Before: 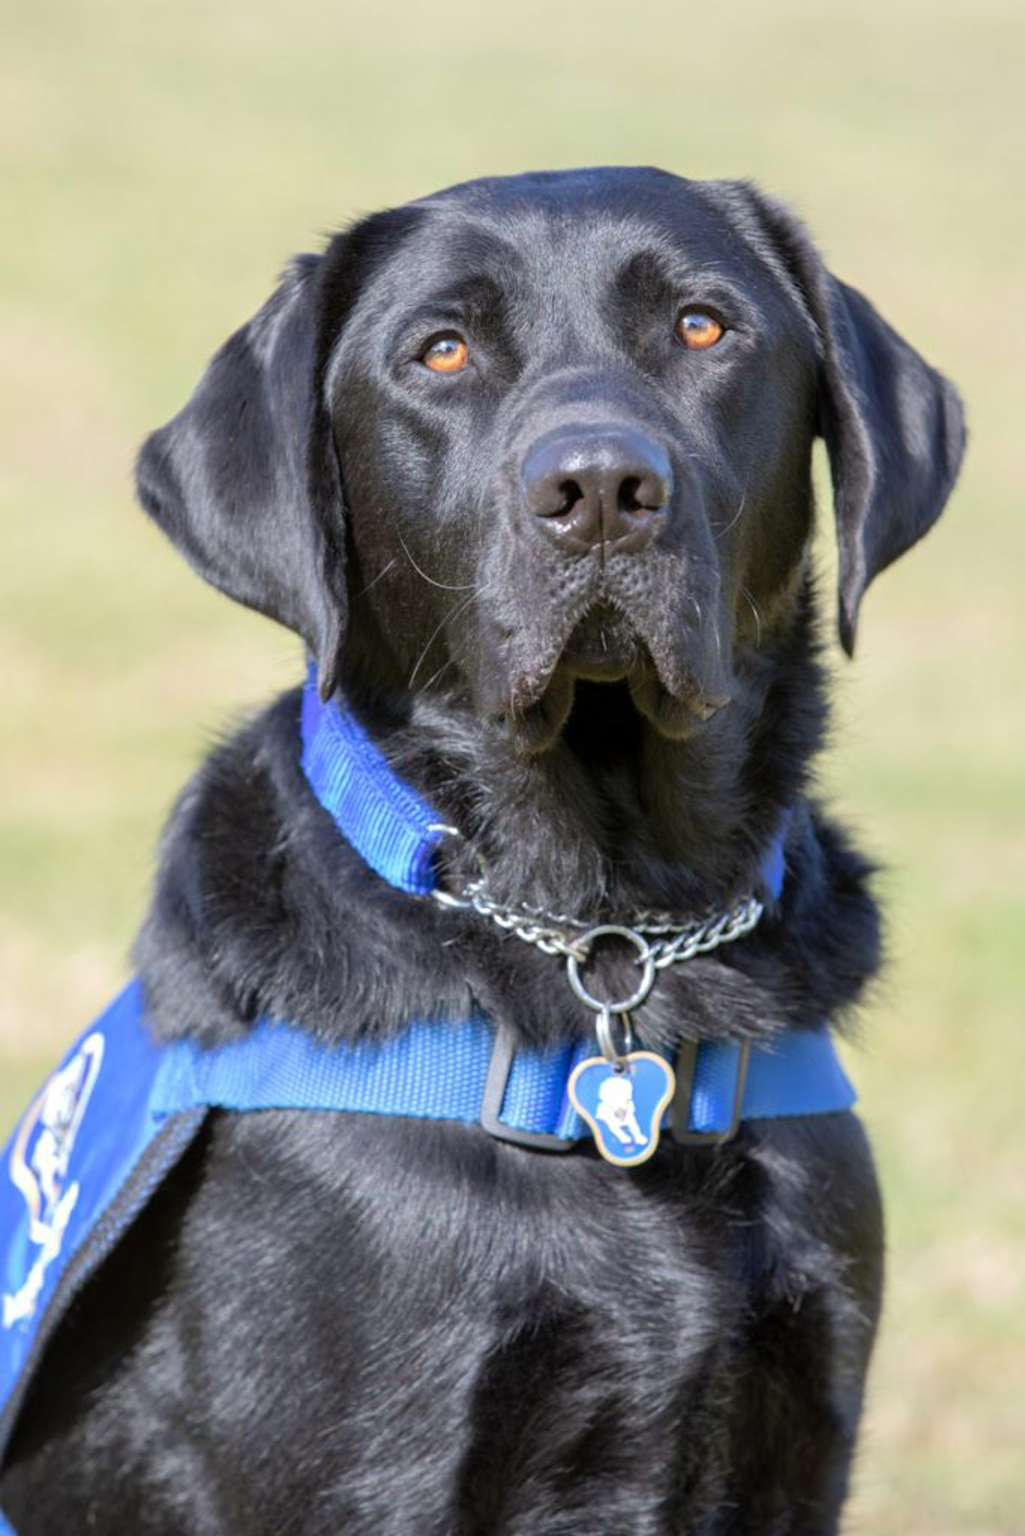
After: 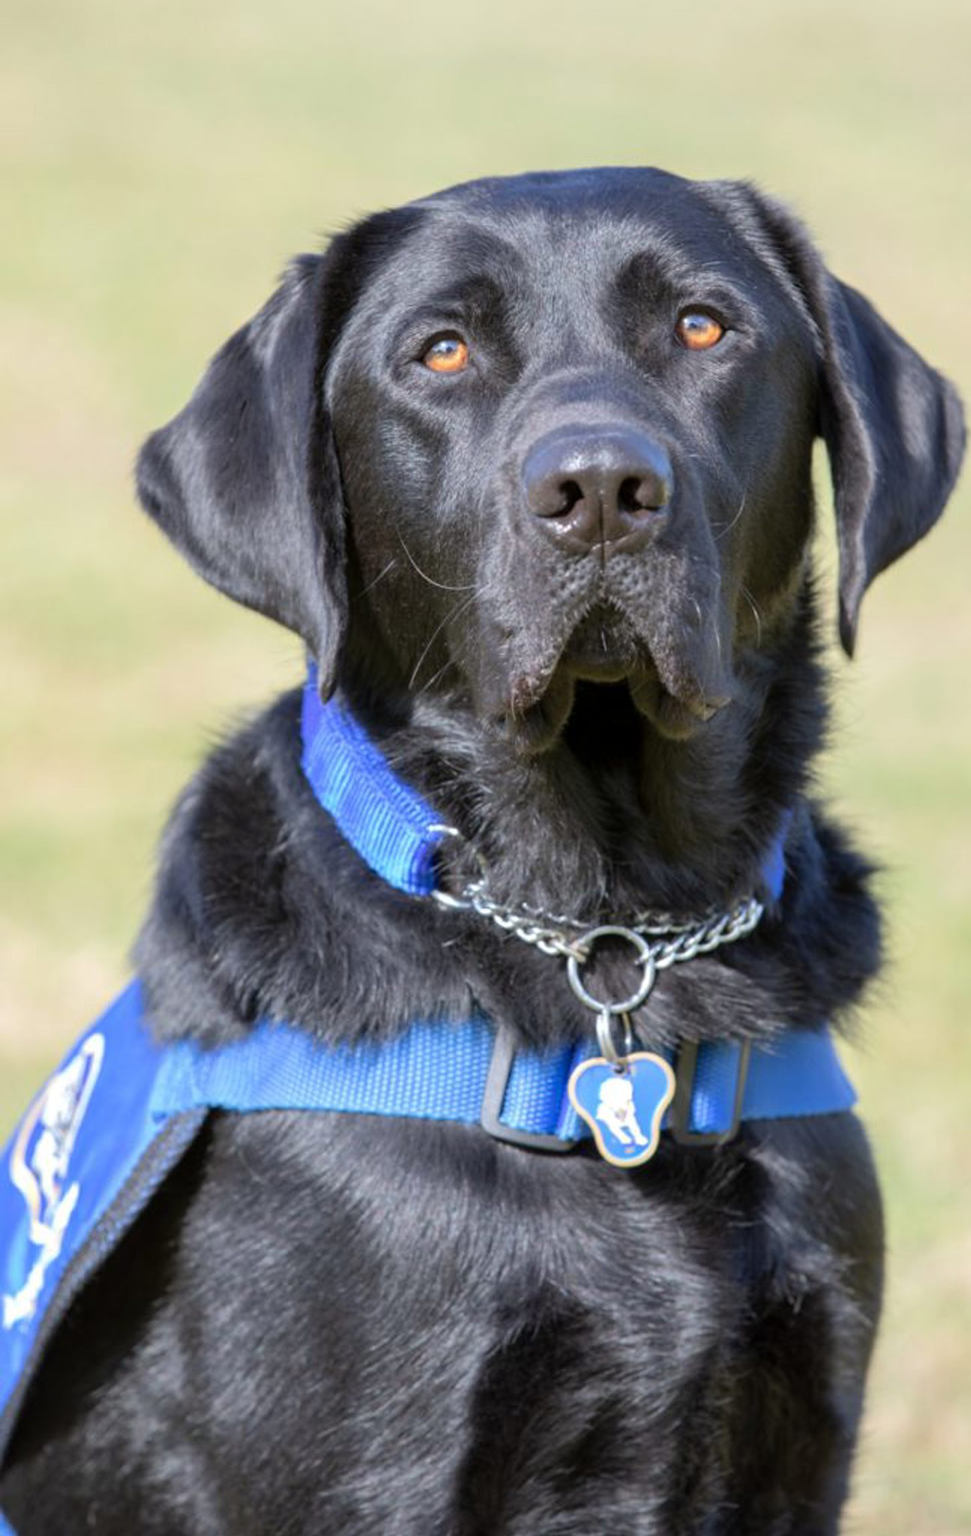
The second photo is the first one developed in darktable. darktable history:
crop and rotate: right 5.167%
